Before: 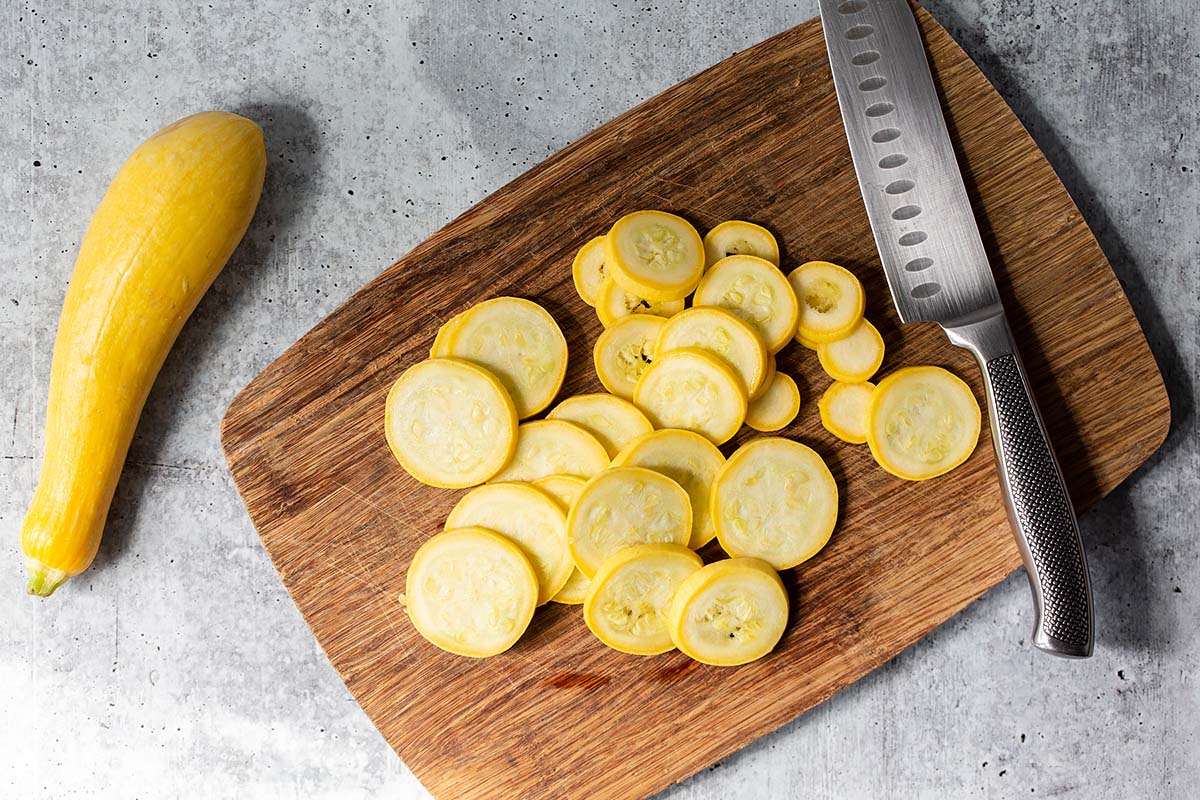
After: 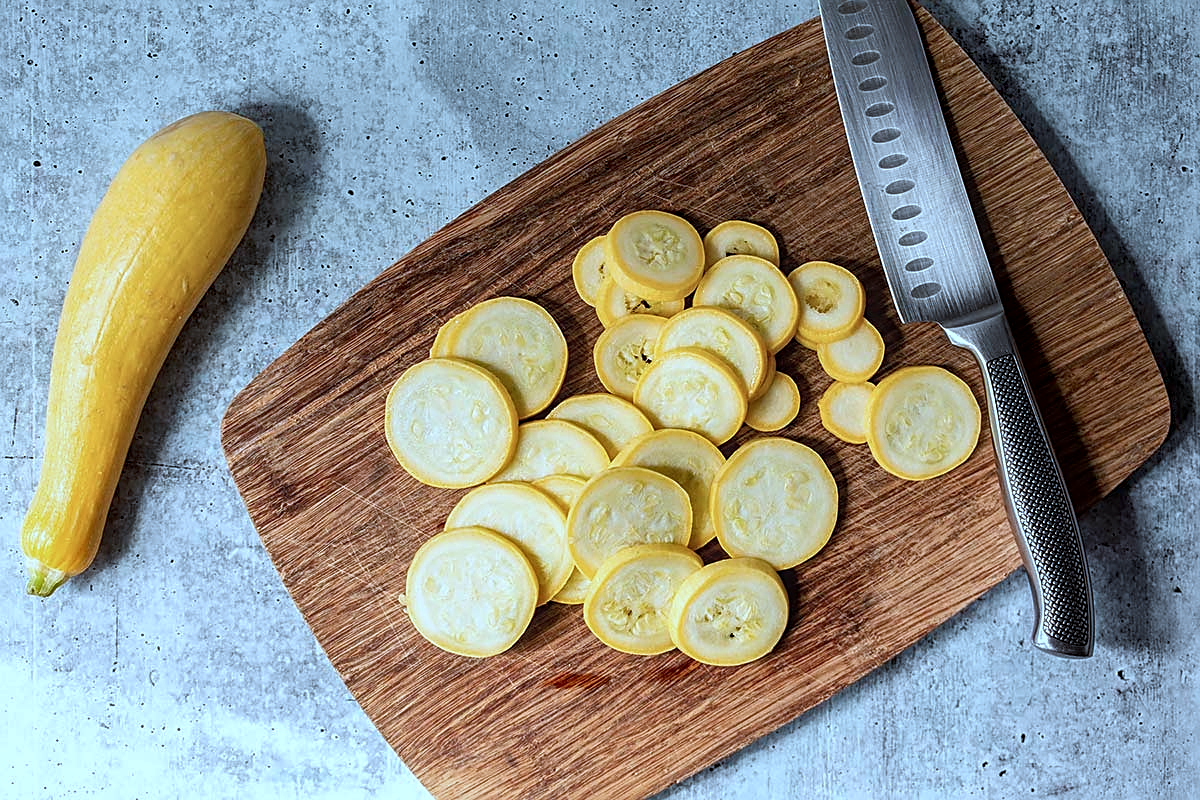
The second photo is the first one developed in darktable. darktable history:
local contrast: on, module defaults
color correction: highlights a* -8.95, highlights b* -23.94
sharpen: on, module defaults
exposure: exposure -0.058 EV, compensate highlight preservation false
shadows and highlights: shadows -86.65, highlights -36.69, soften with gaussian
